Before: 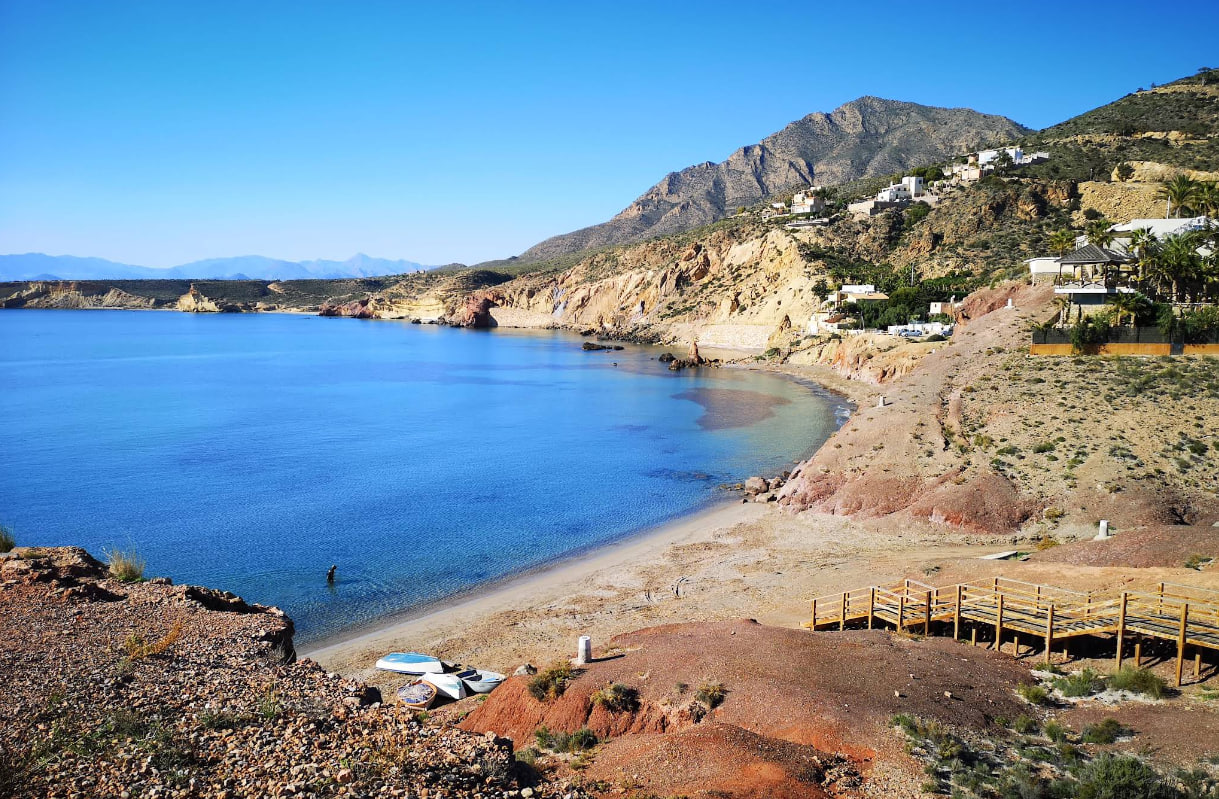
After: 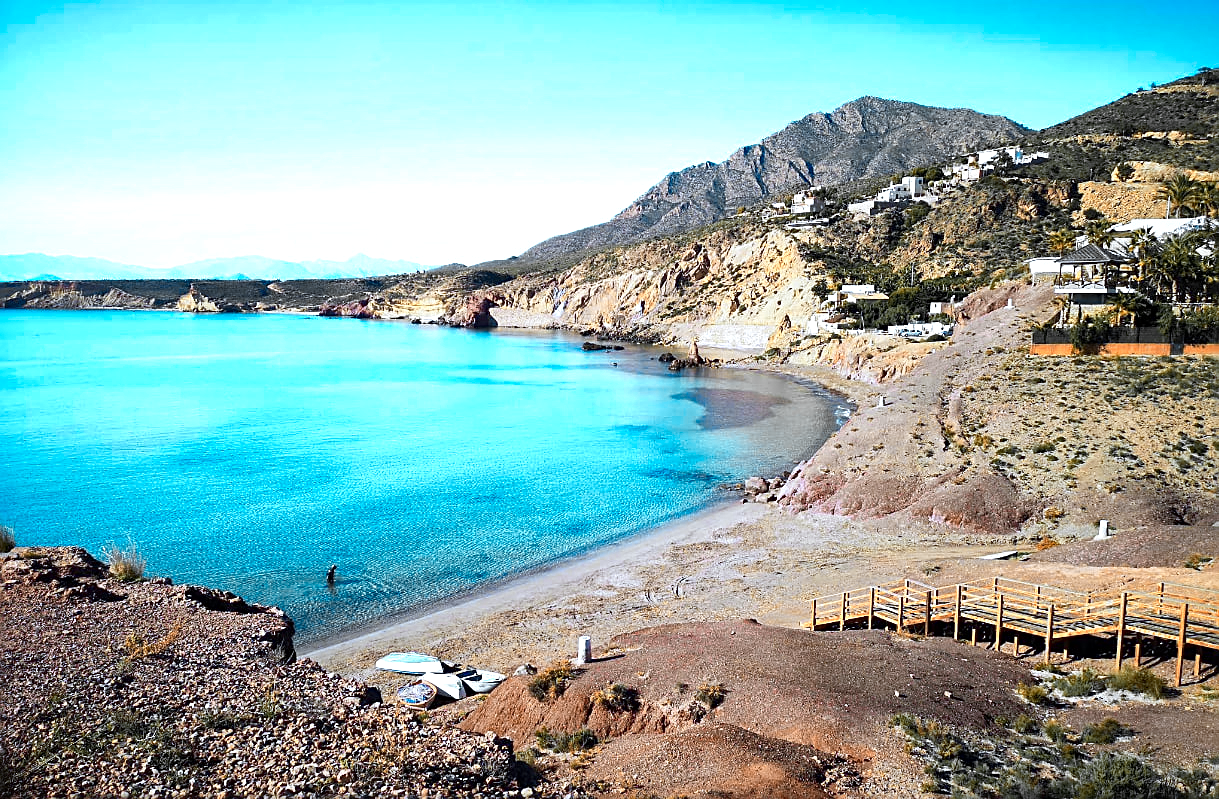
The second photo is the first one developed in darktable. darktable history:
white balance: red 0.931, blue 1.11
local contrast: mode bilateral grid, contrast 20, coarseness 50, detail 132%, midtone range 0.2
sharpen: on, module defaults
color zones: curves: ch0 [(0.009, 0.528) (0.136, 0.6) (0.255, 0.586) (0.39, 0.528) (0.522, 0.584) (0.686, 0.736) (0.849, 0.561)]; ch1 [(0.045, 0.781) (0.14, 0.416) (0.257, 0.695) (0.442, 0.032) (0.738, 0.338) (0.818, 0.632) (0.891, 0.741) (1, 0.704)]; ch2 [(0, 0.667) (0.141, 0.52) (0.26, 0.37) (0.474, 0.432) (0.743, 0.286)]
